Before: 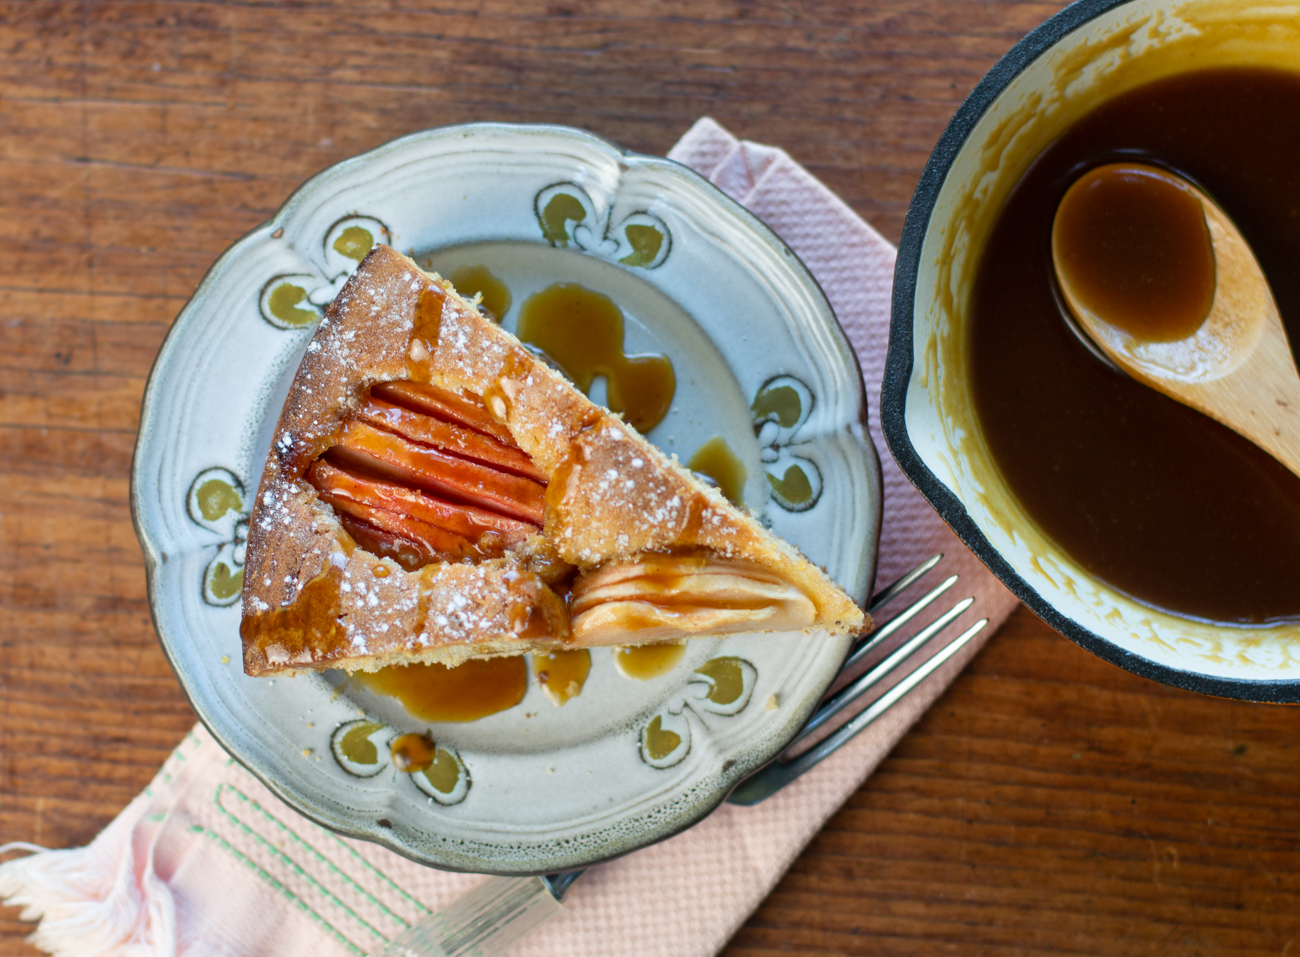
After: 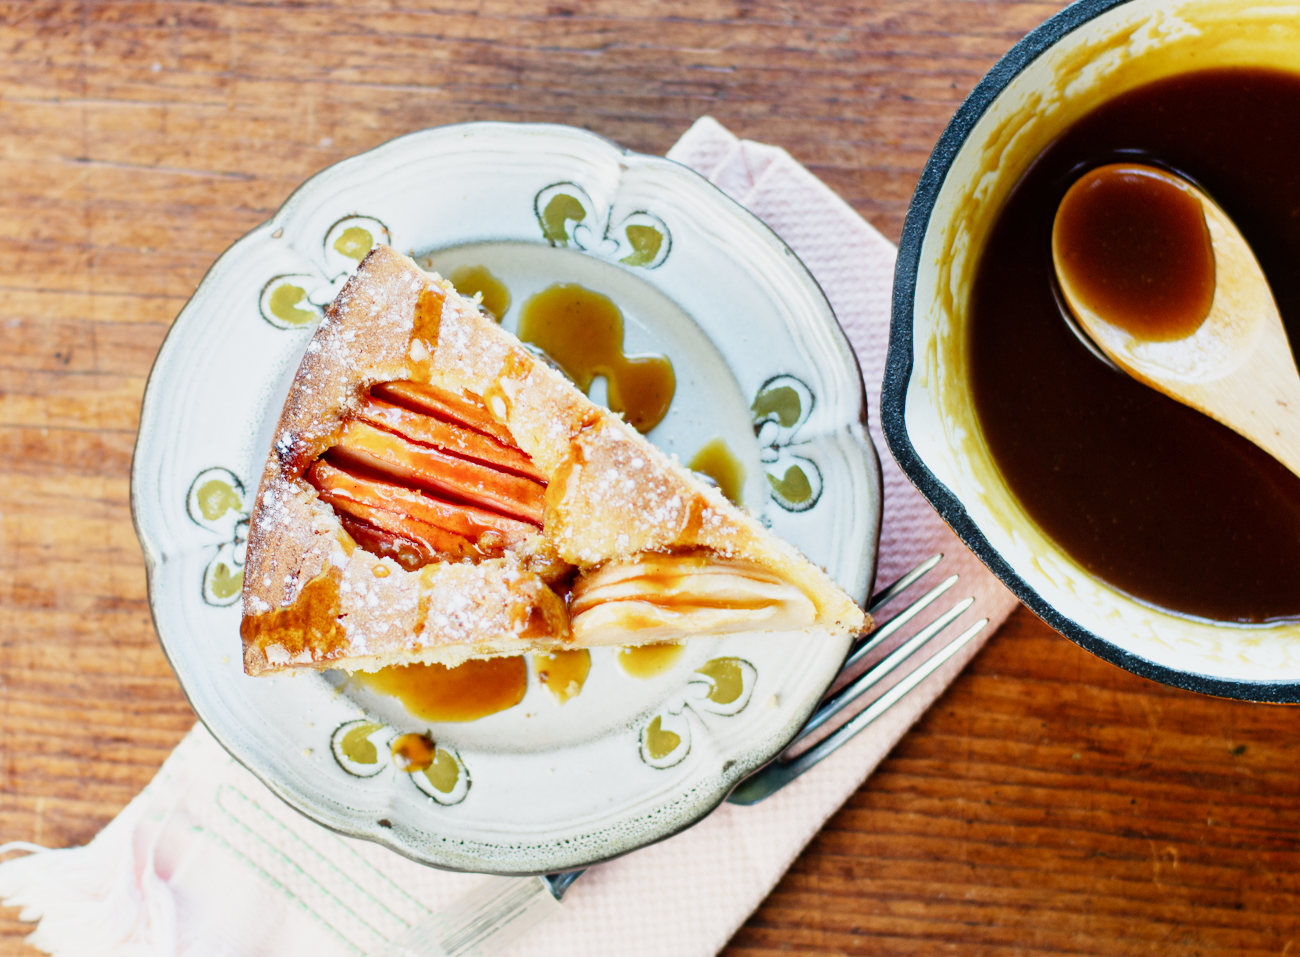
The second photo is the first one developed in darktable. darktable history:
sigmoid: contrast 1.6, skew -0.2, preserve hue 0%, red attenuation 0.1, red rotation 0.035, green attenuation 0.1, green rotation -0.017, blue attenuation 0.15, blue rotation -0.052, base primaries Rec2020
exposure: black level correction 0, exposure 1.173 EV, compensate exposure bias true, compensate highlight preservation false
